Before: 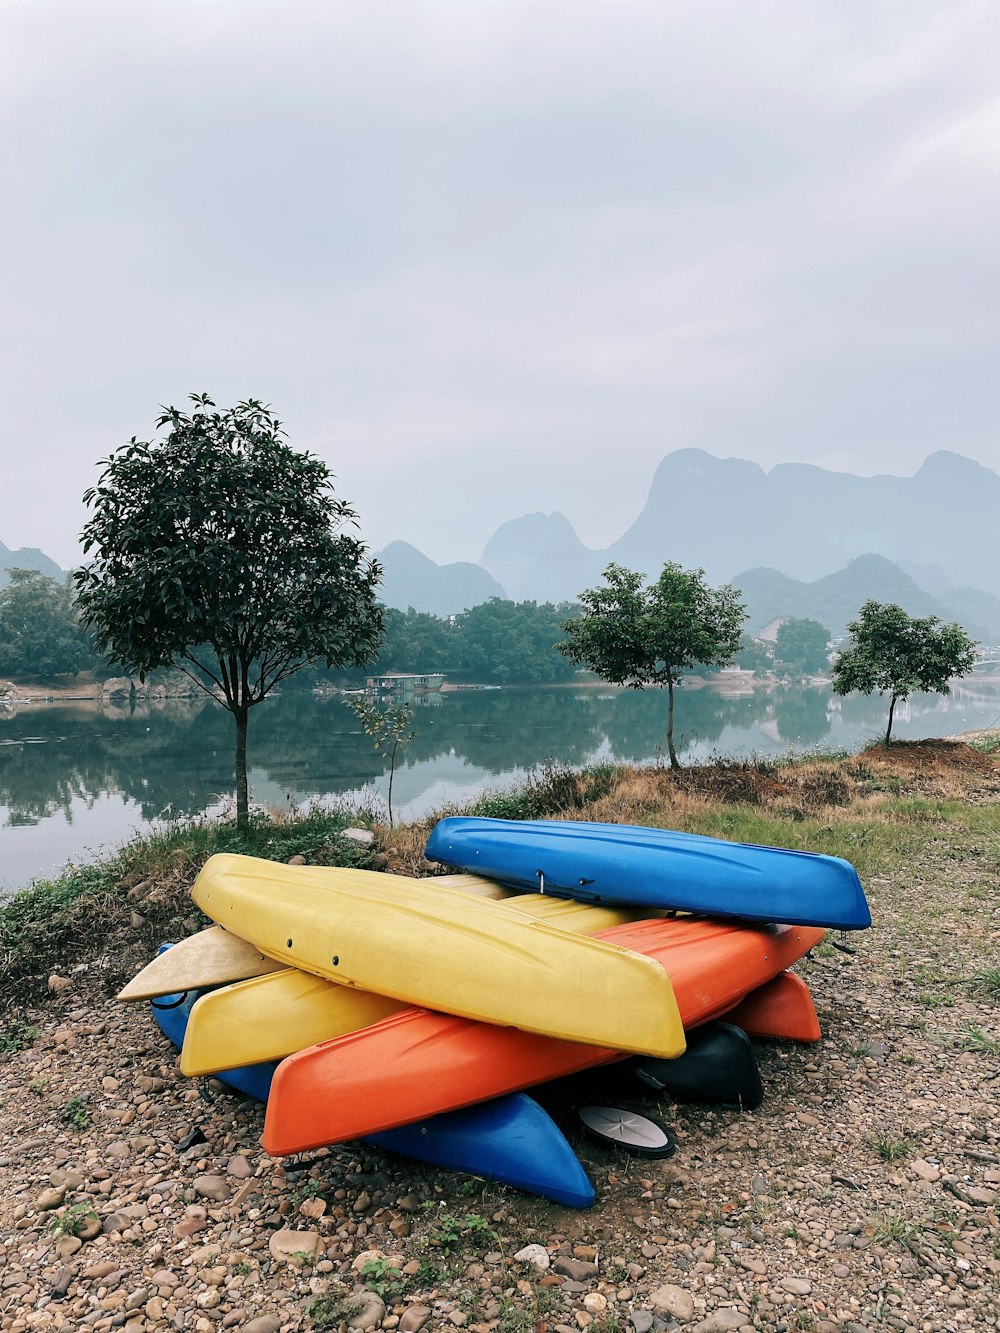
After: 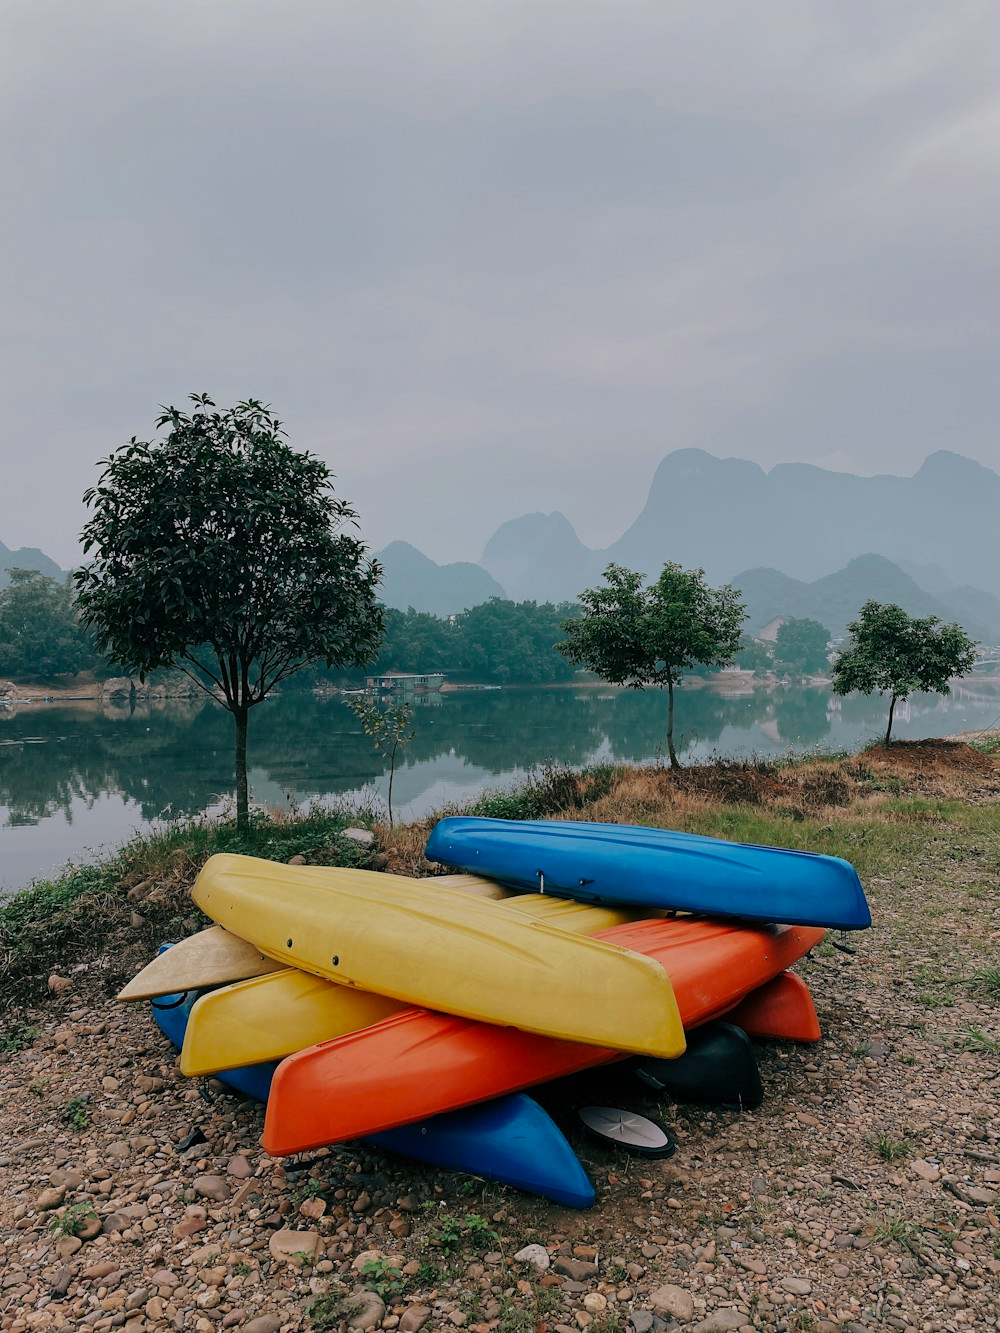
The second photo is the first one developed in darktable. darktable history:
exposure: black level correction 0, exposure -0.735 EV, compensate exposure bias true, compensate highlight preservation false
